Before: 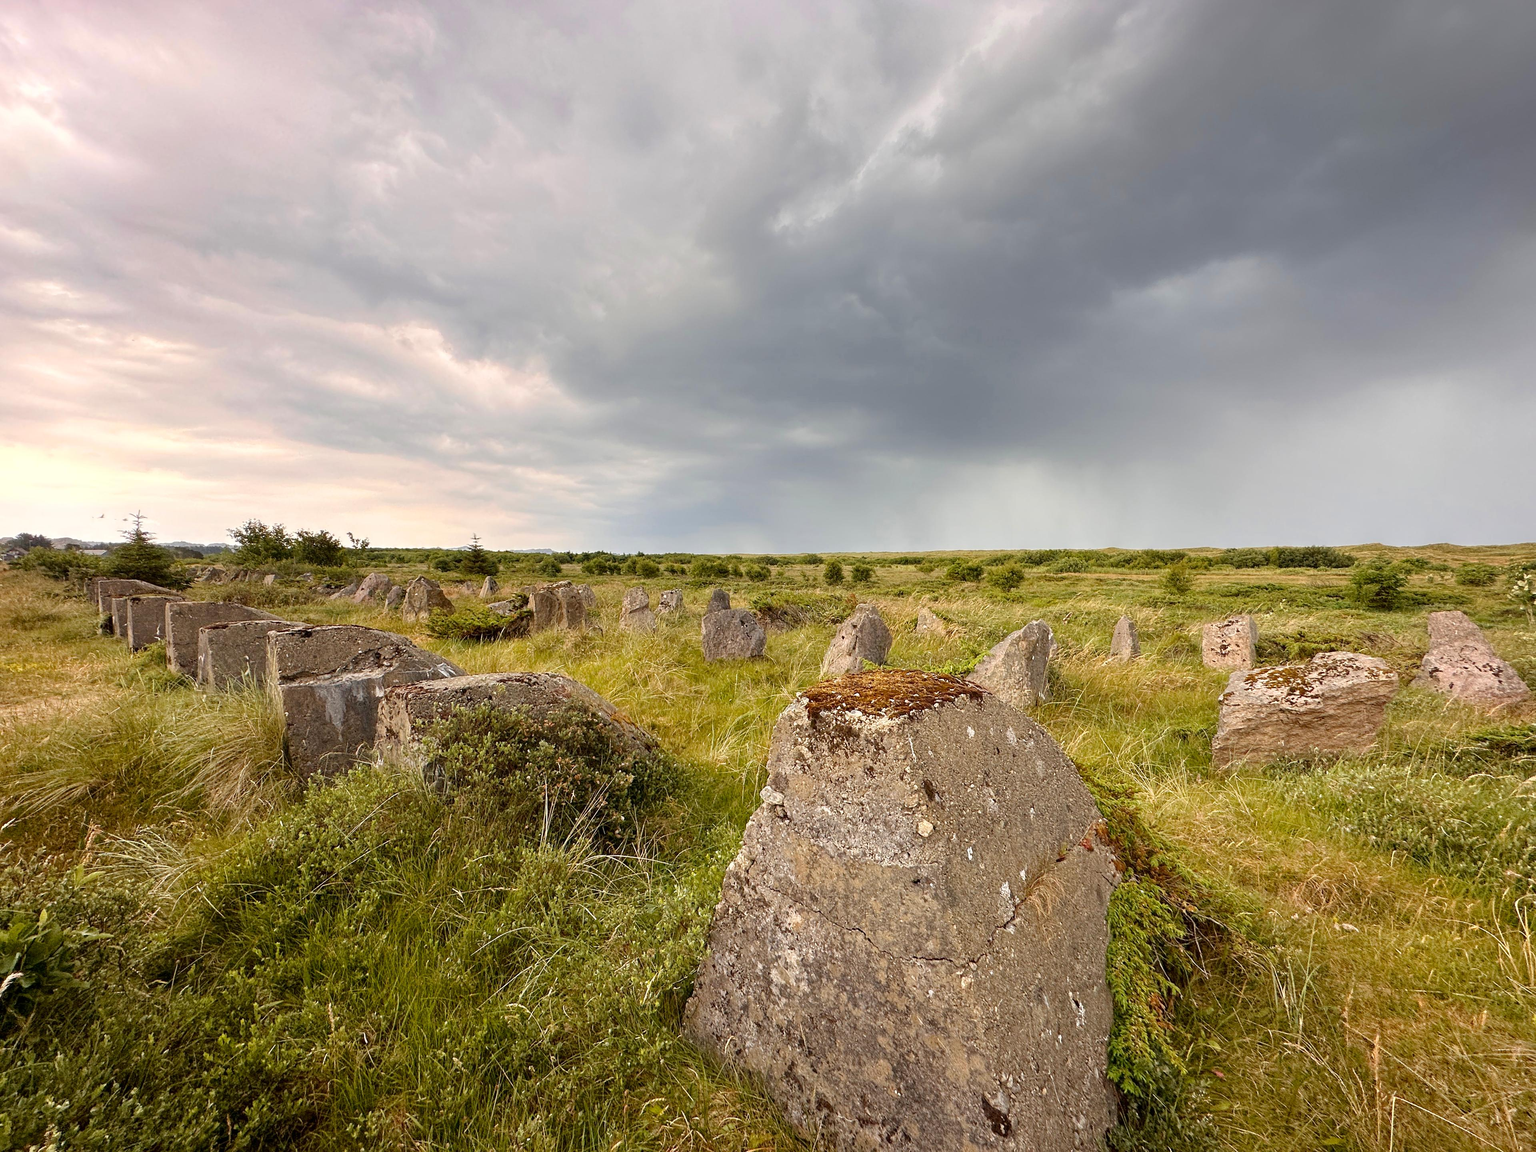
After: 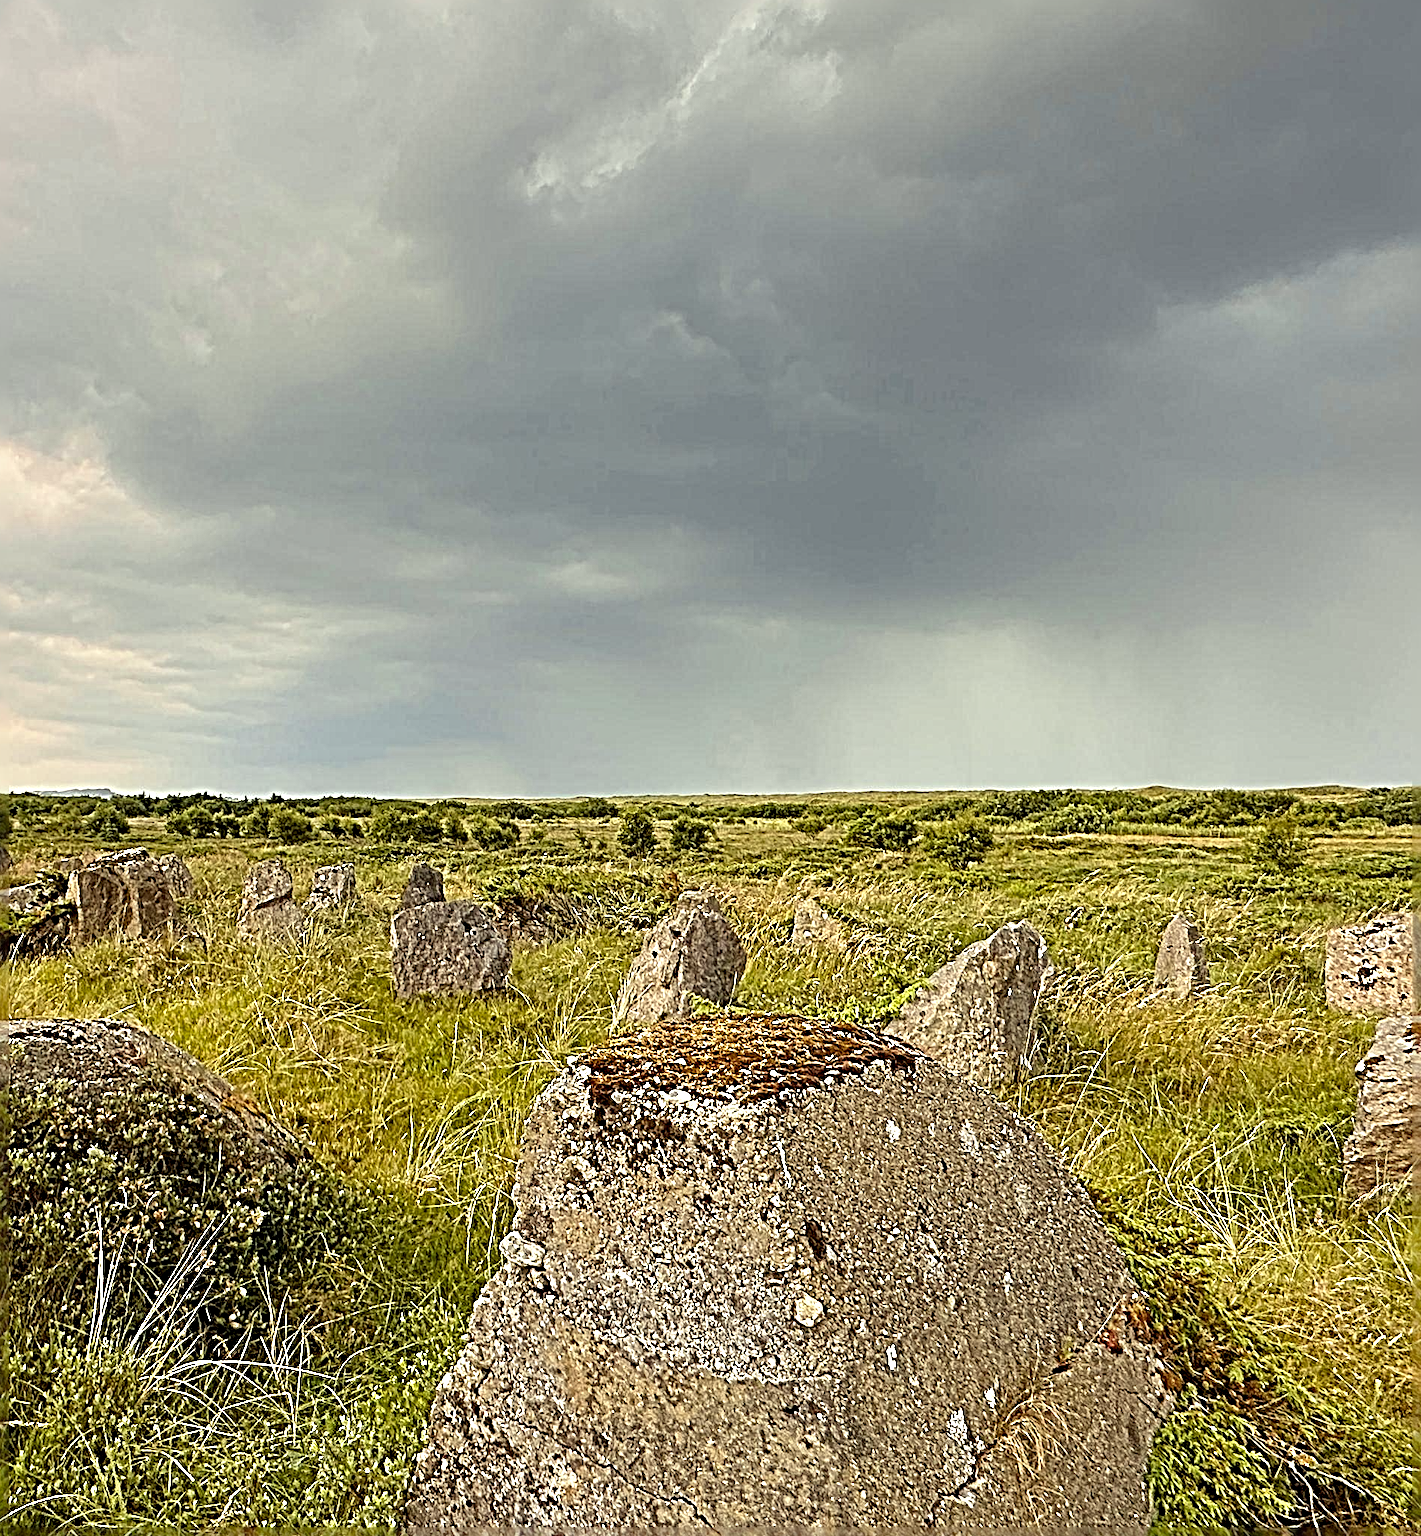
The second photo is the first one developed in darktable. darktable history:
crop: left 32.075%, top 10.976%, right 18.355%, bottom 17.596%
sharpen: radius 6.3, amount 1.8, threshold 0
color correction: highlights a* -4.28, highlights b* 6.53
exposure: compensate highlight preservation false
